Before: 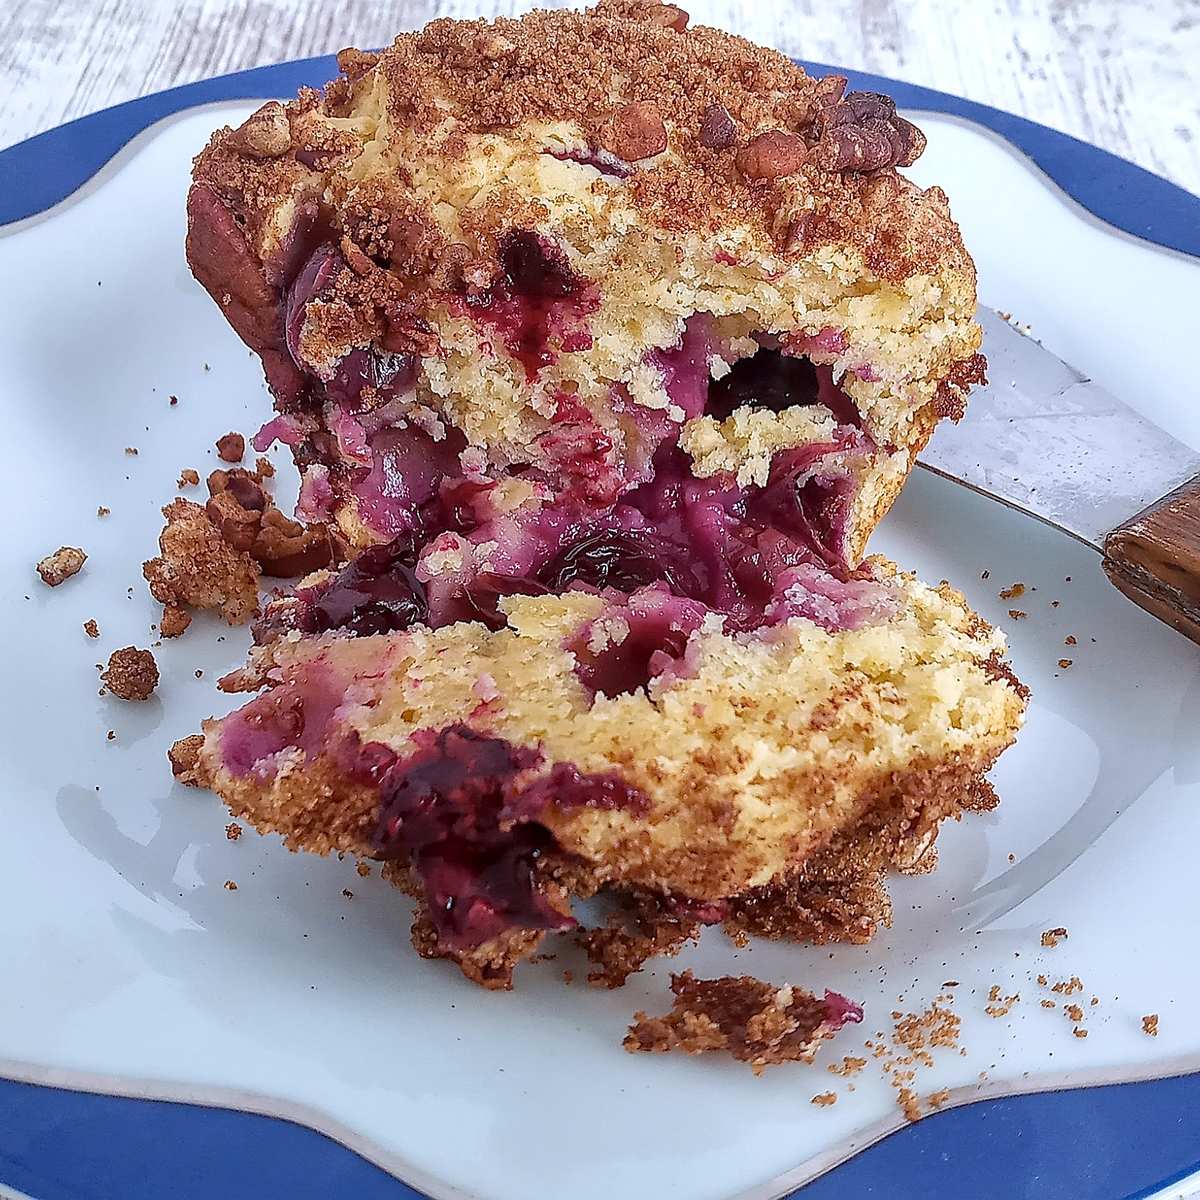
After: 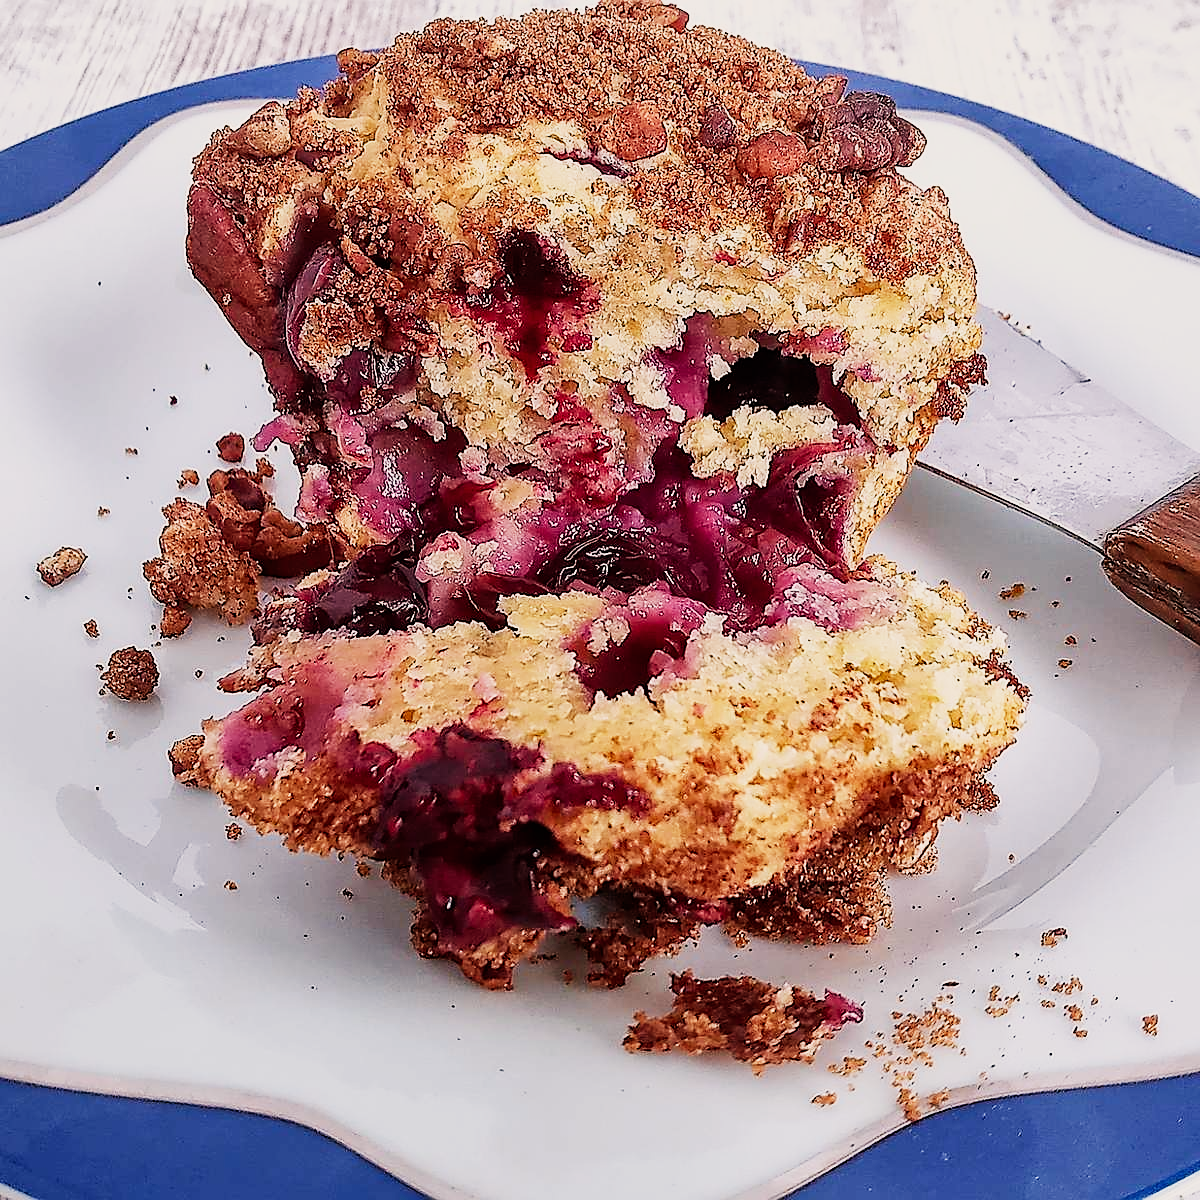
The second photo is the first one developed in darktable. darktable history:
white balance: red 1.127, blue 0.943
sharpen: radius 1.864, amount 0.398, threshold 1.271
sigmoid: contrast 1.7, skew 0.1, preserve hue 0%, red attenuation 0.1, red rotation 0.035, green attenuation 0.1, green rotation -0.017, blue attenuation 0.15, blue rotation -0.052, base primaries Rec2020
exposure: compensate highlight preservation false
